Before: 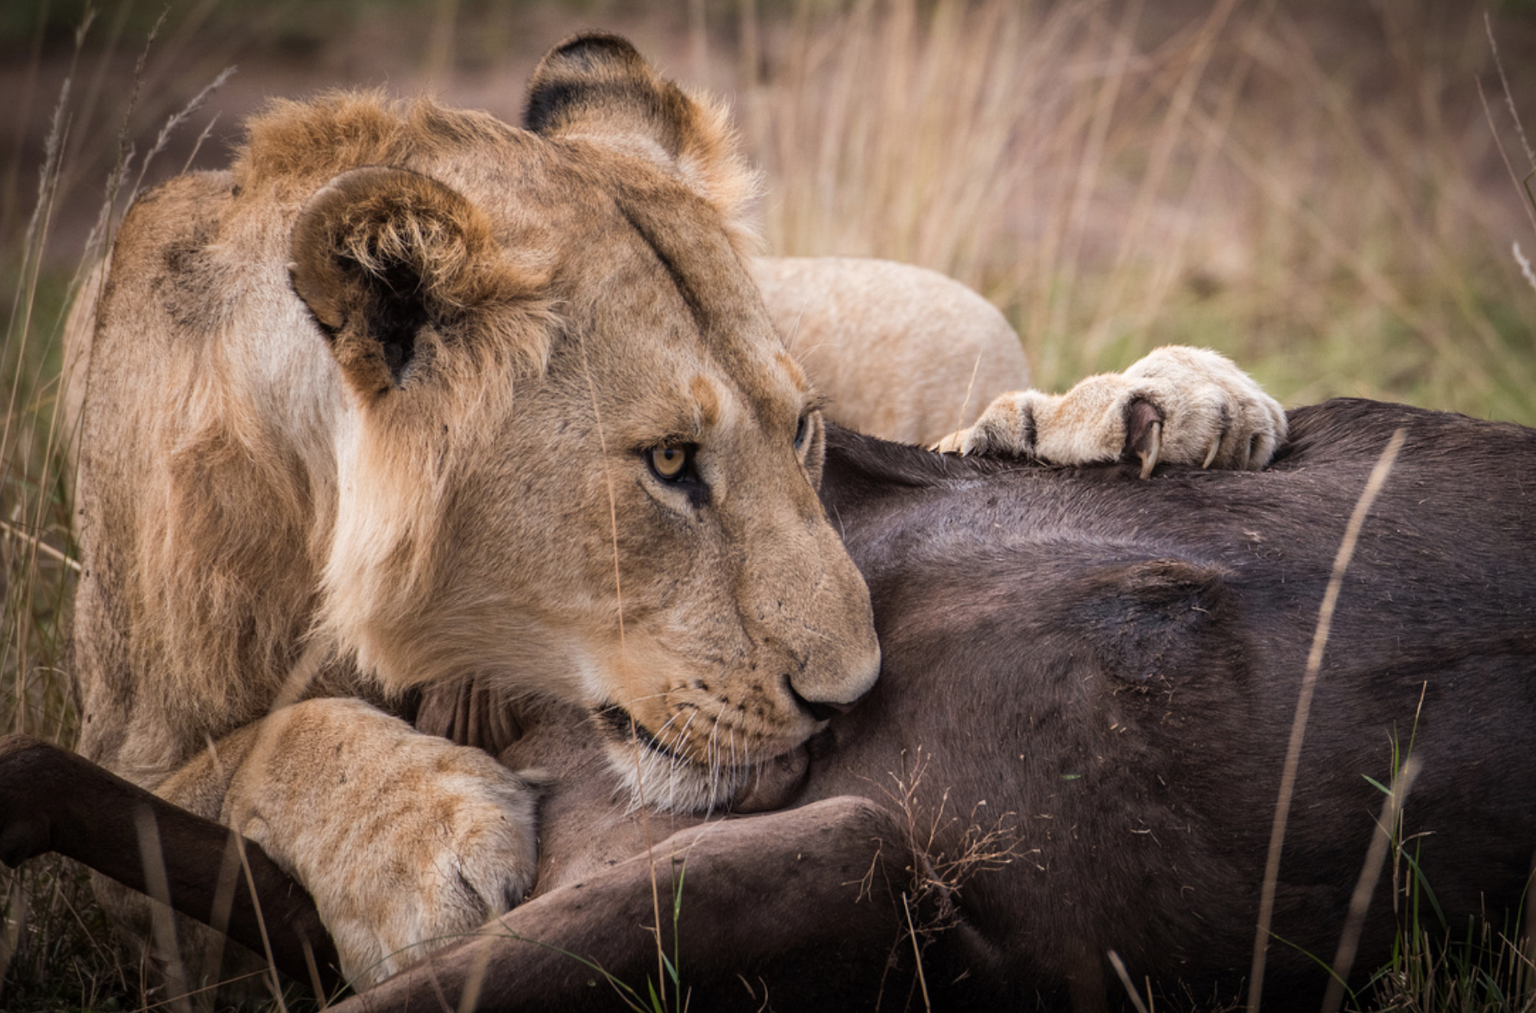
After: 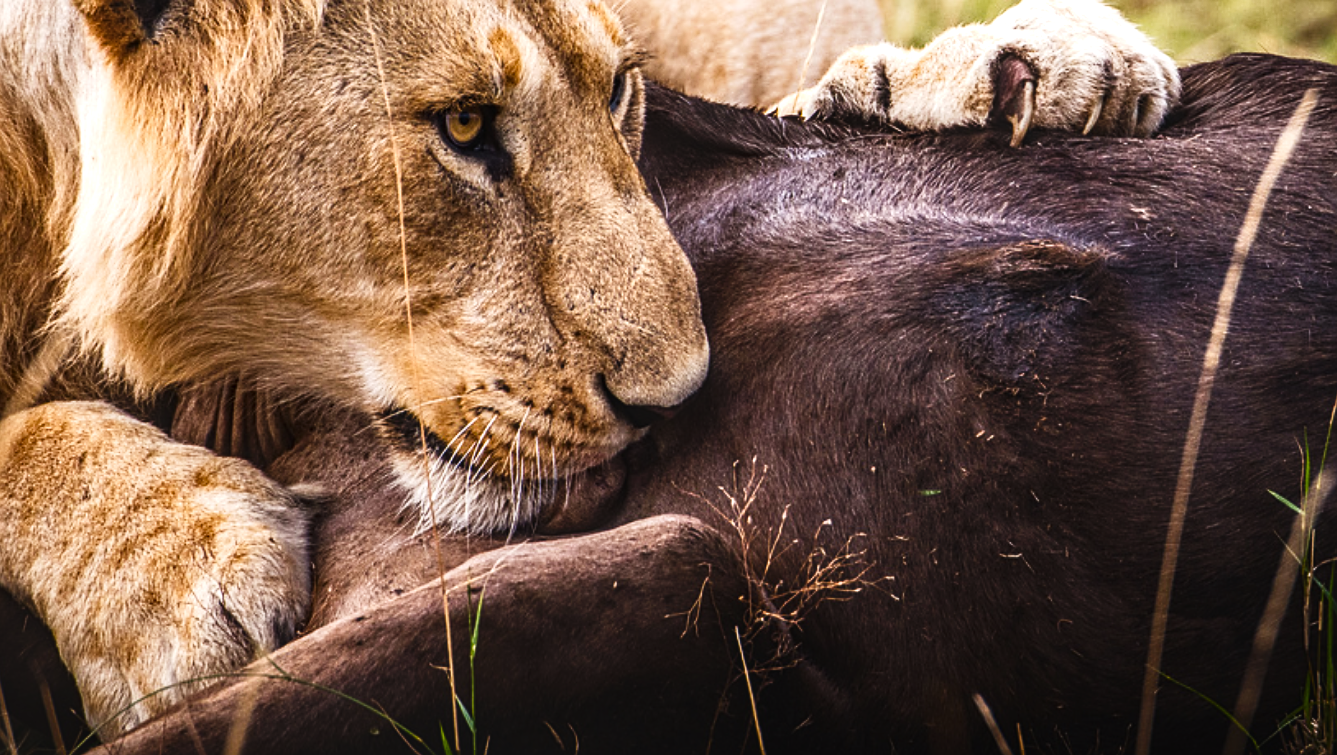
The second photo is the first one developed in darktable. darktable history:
crop and rotate: left 17.483%, top 34.87%, right 7.378%, bottom 0.794%
shadows and highlights: shadows -28.89, highlights 30.59
sharpen: on, module defaults
local contrast: on, module defaults
tone curve: curves: ch0 [(0, 0.032) (0.181, 0.156) (0.751, 0.829) (1, 1)], preserve colors none
color balance rgb: global offset › luminance 0.492%, linear chroma grading › global chroma 9.02%, perceptual saturation grading › global saturation 20%, perceptual saturation grading › highlights -25.122%, perceptual saturation grading › shadows 49.217%, perceptual brilliance grading › global brilliance 14.167%, perceptual brilliance grading › shadows -34.924%
